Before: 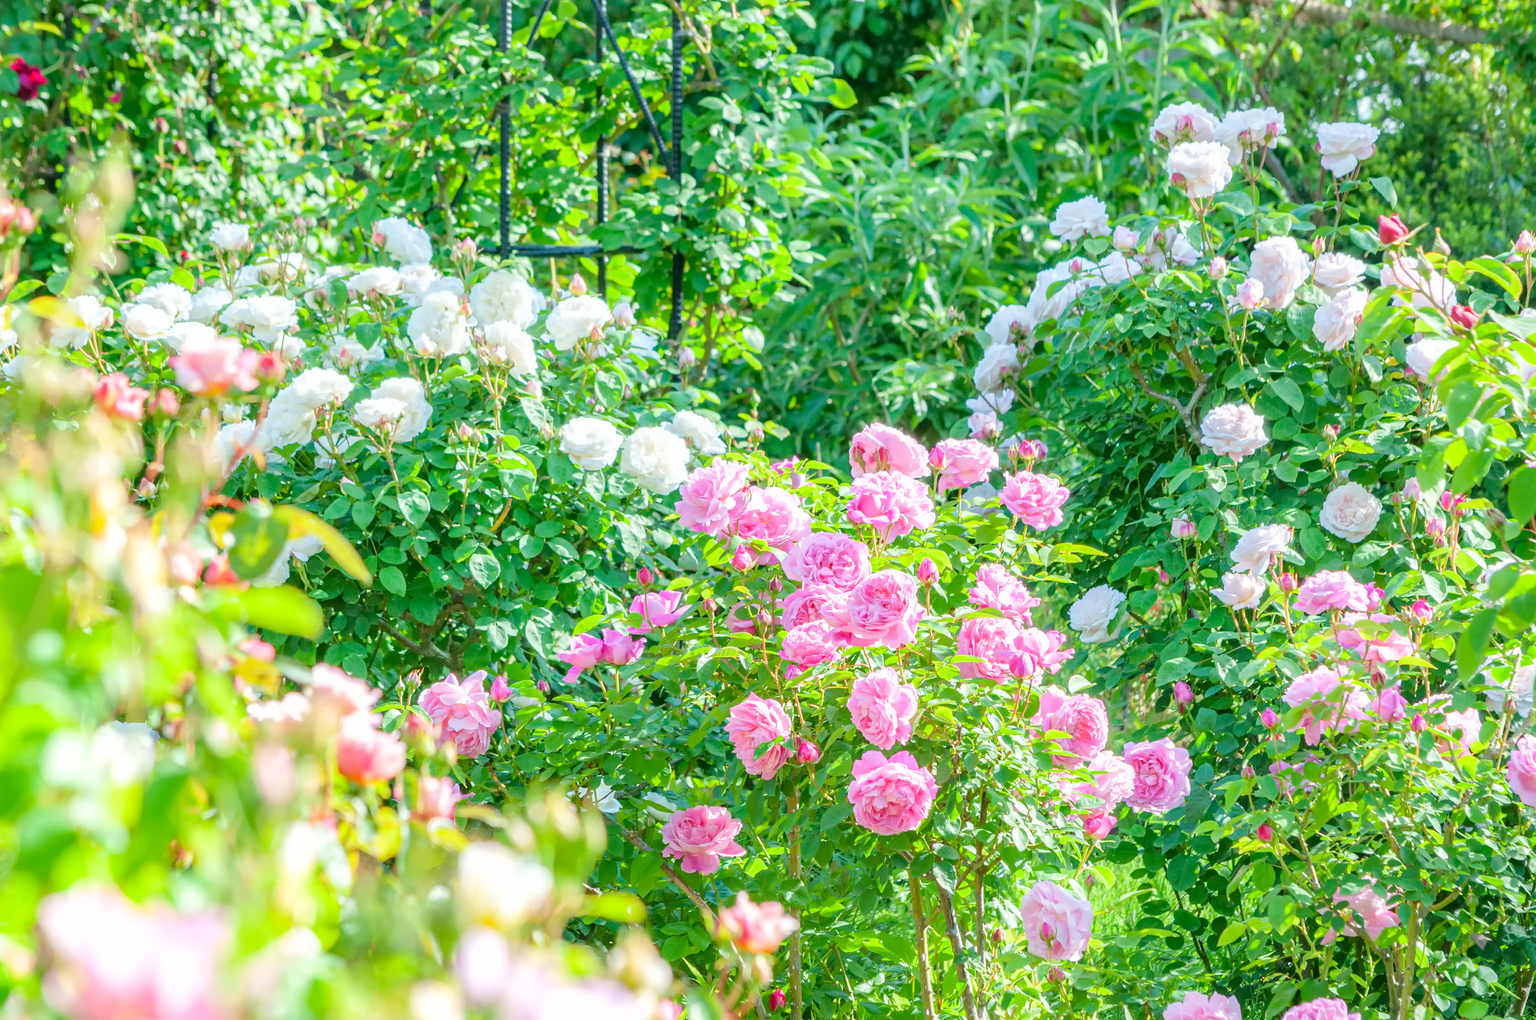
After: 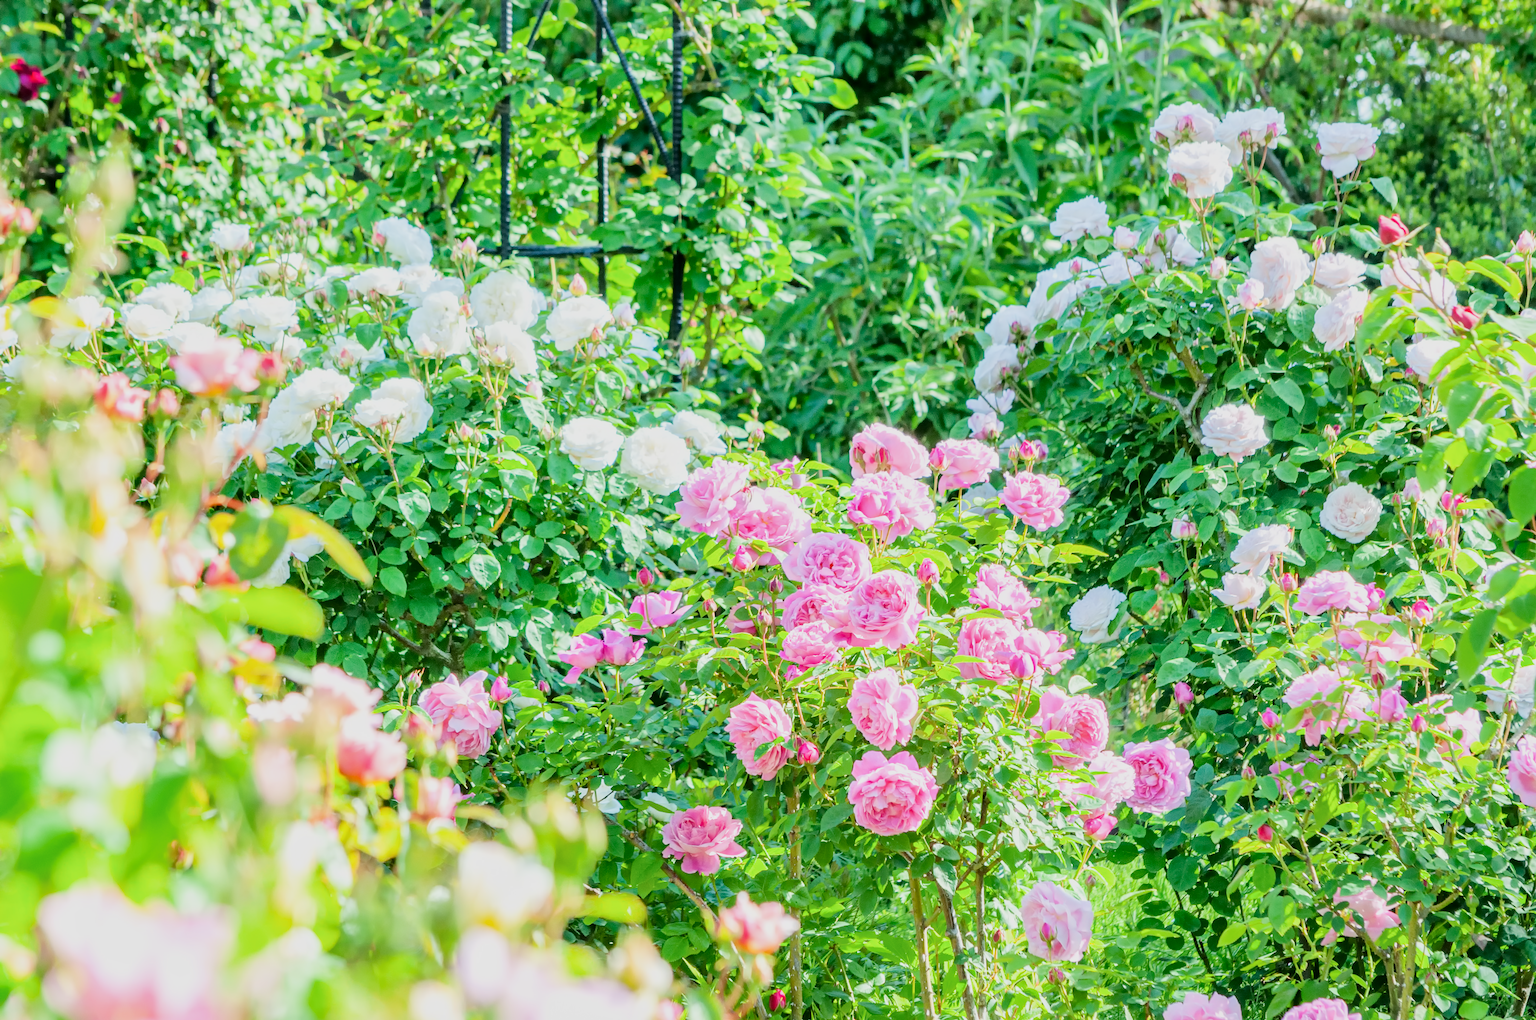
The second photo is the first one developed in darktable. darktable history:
local contrast: mode bilateral grid, contrast 20, coarseness 50, detail 120%, midtone range 0.2
filmic rgb: black relative exposure -7.5 EV, white relative exposure 5 EV, hardness 3.31, contrast 1.3, contrast in shadows safe
tone curve: curves: ch0 [(0, 0) (0.584, 0.595) (1, 1)], preserve colors none
